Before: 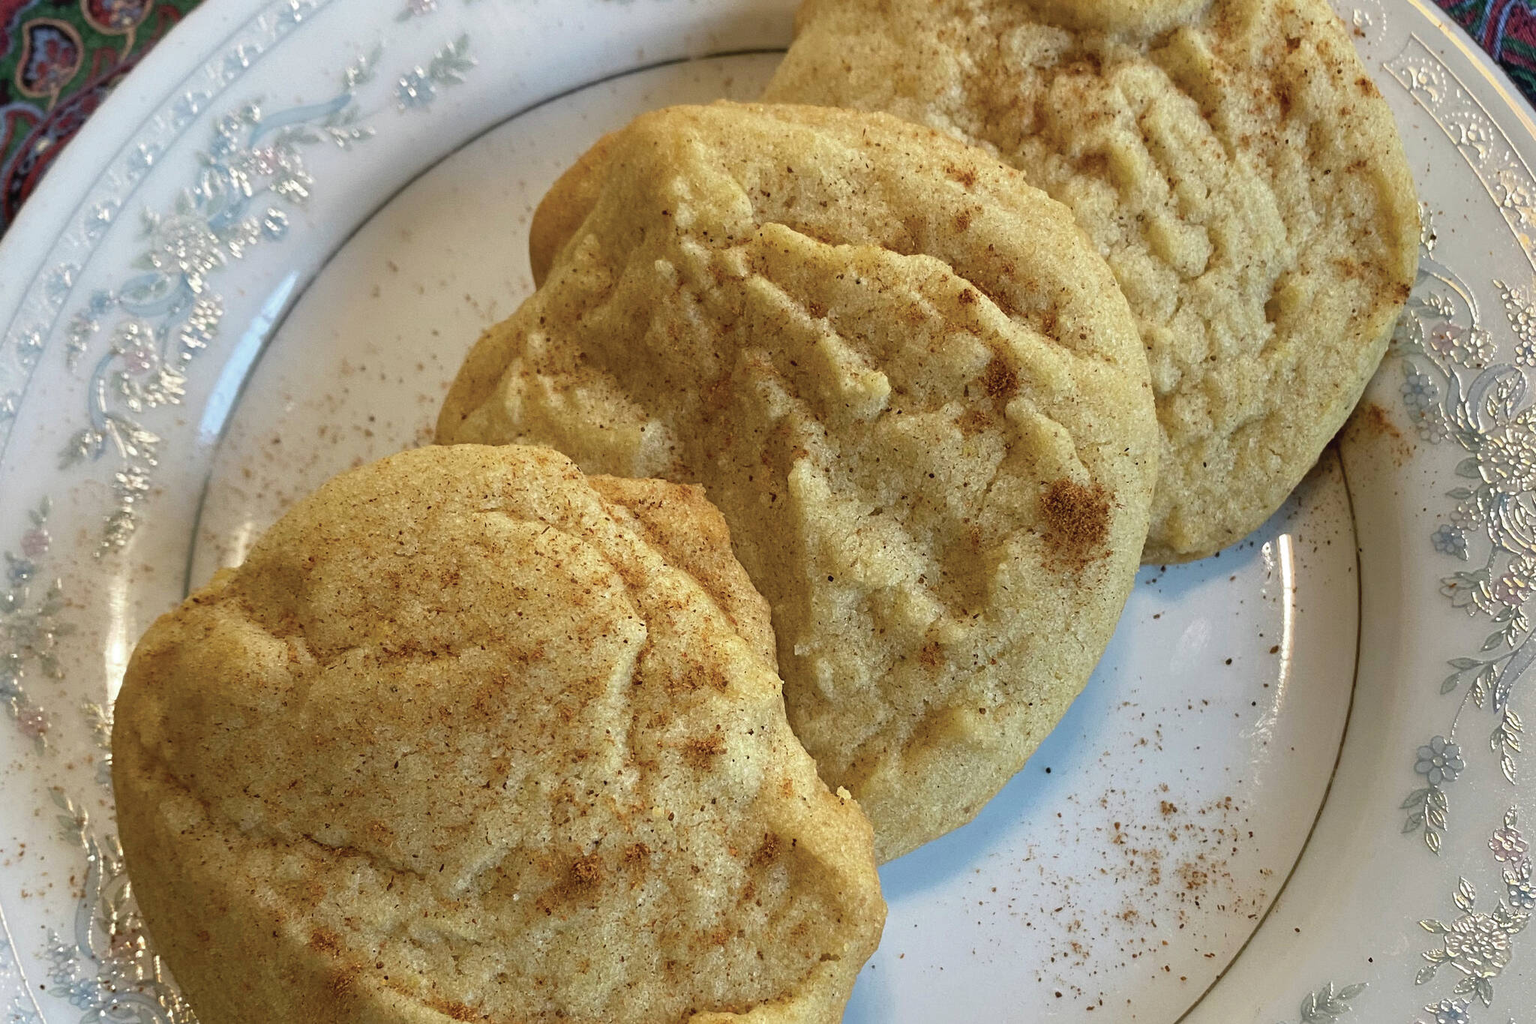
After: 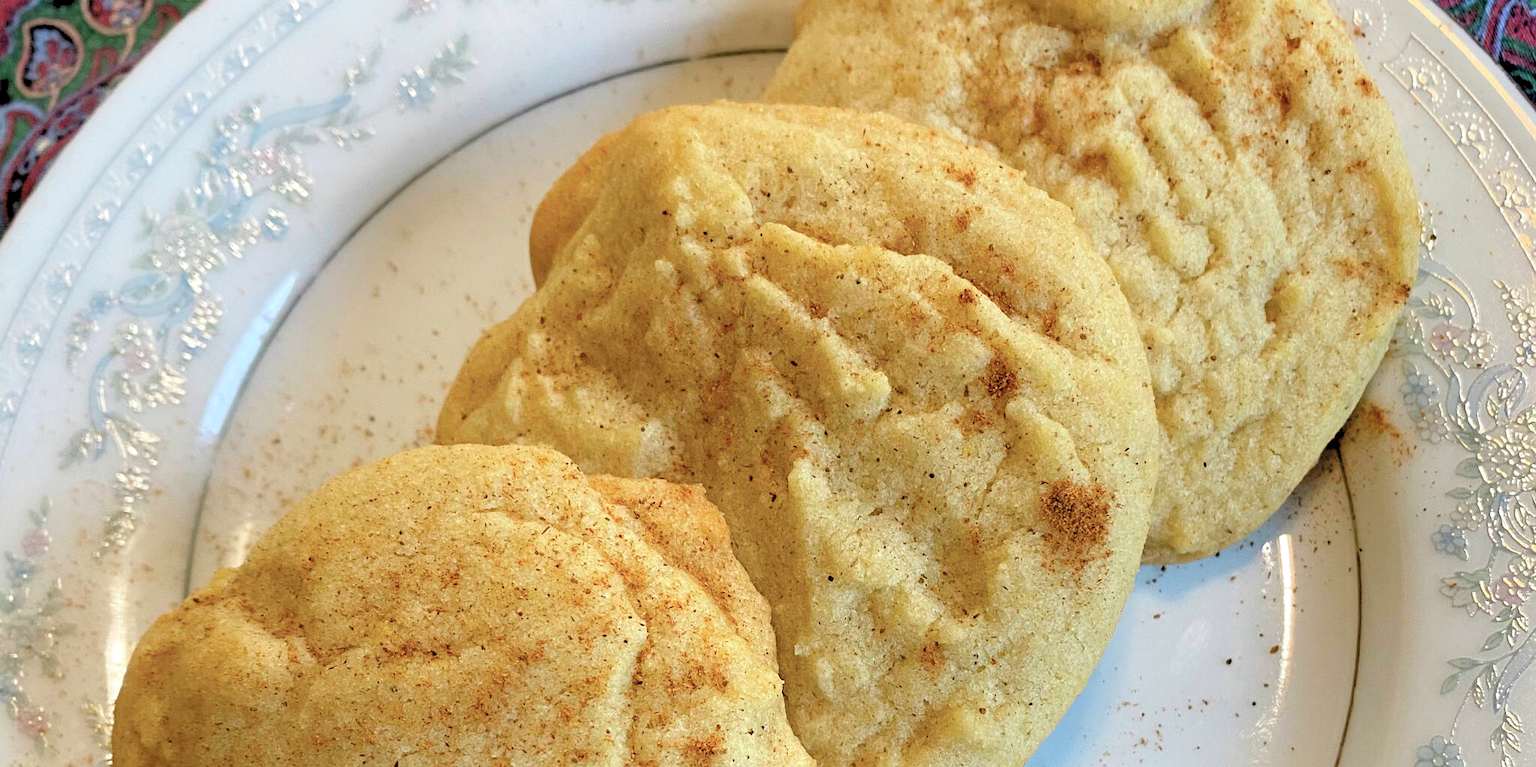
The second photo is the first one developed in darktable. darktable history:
crop: bottom 24.987%
levels: levels [0.093, 0.434, 0.988]
